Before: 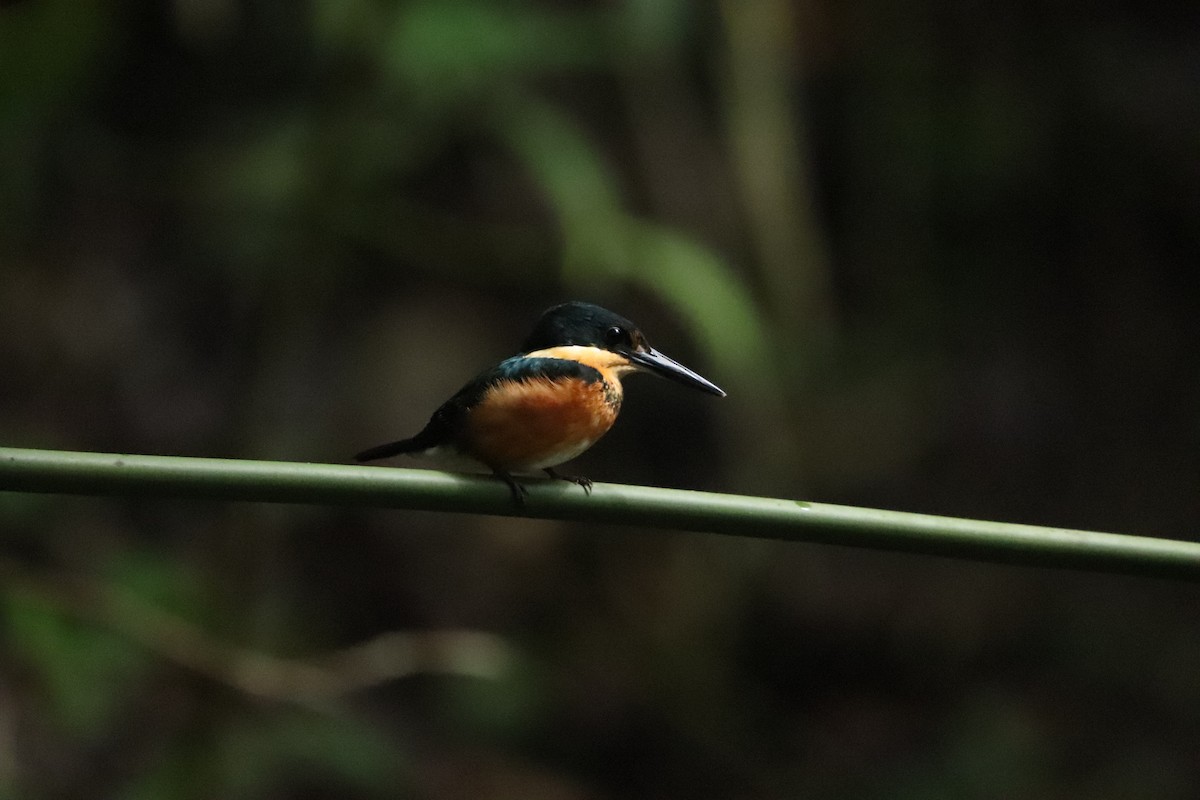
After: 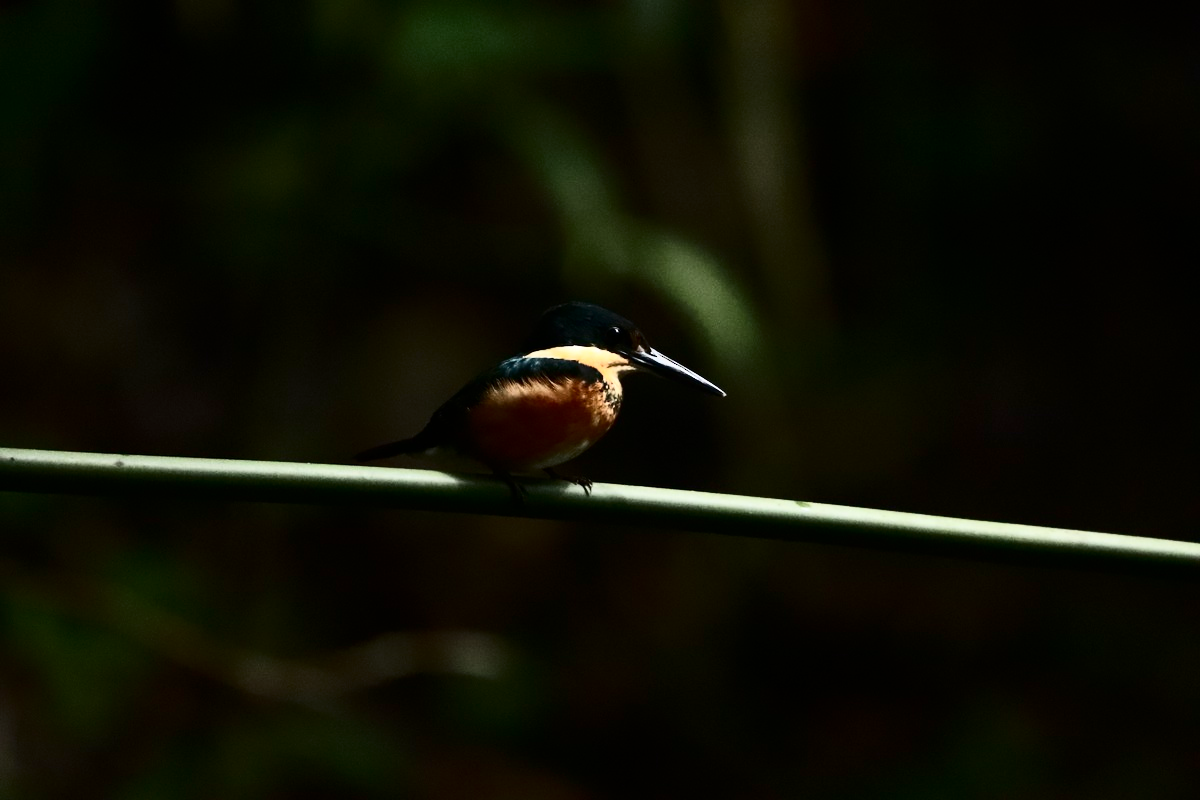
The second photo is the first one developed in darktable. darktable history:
white balance: emerald 1
contrast brightness saturation: contrast 0.5, saturation -0.1
